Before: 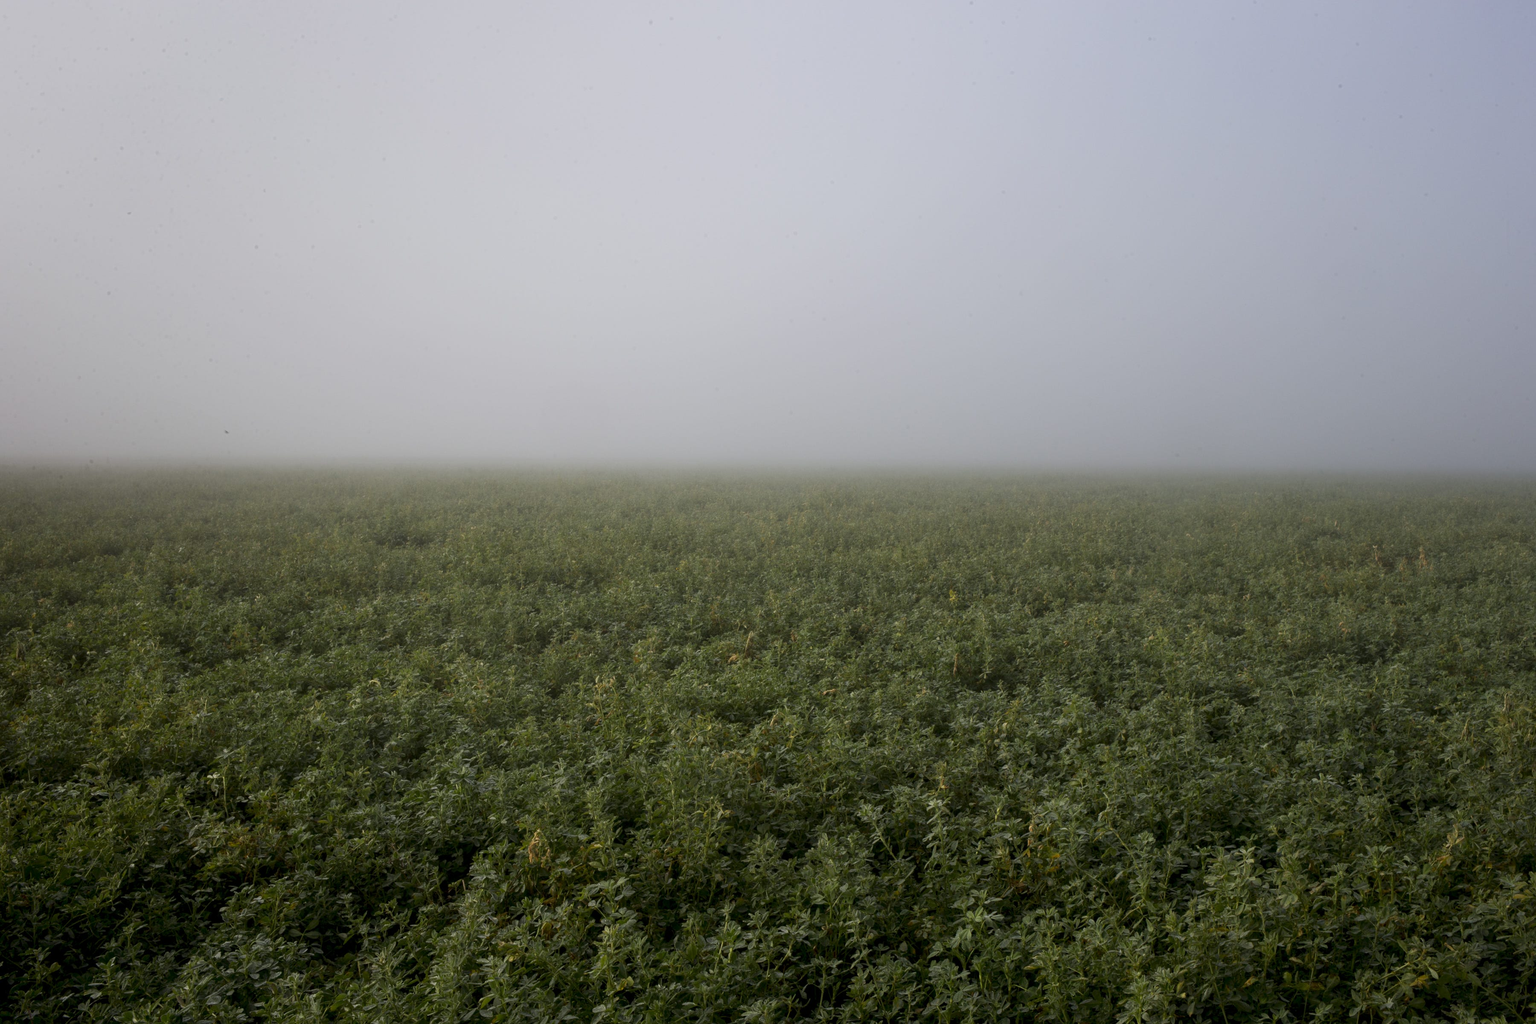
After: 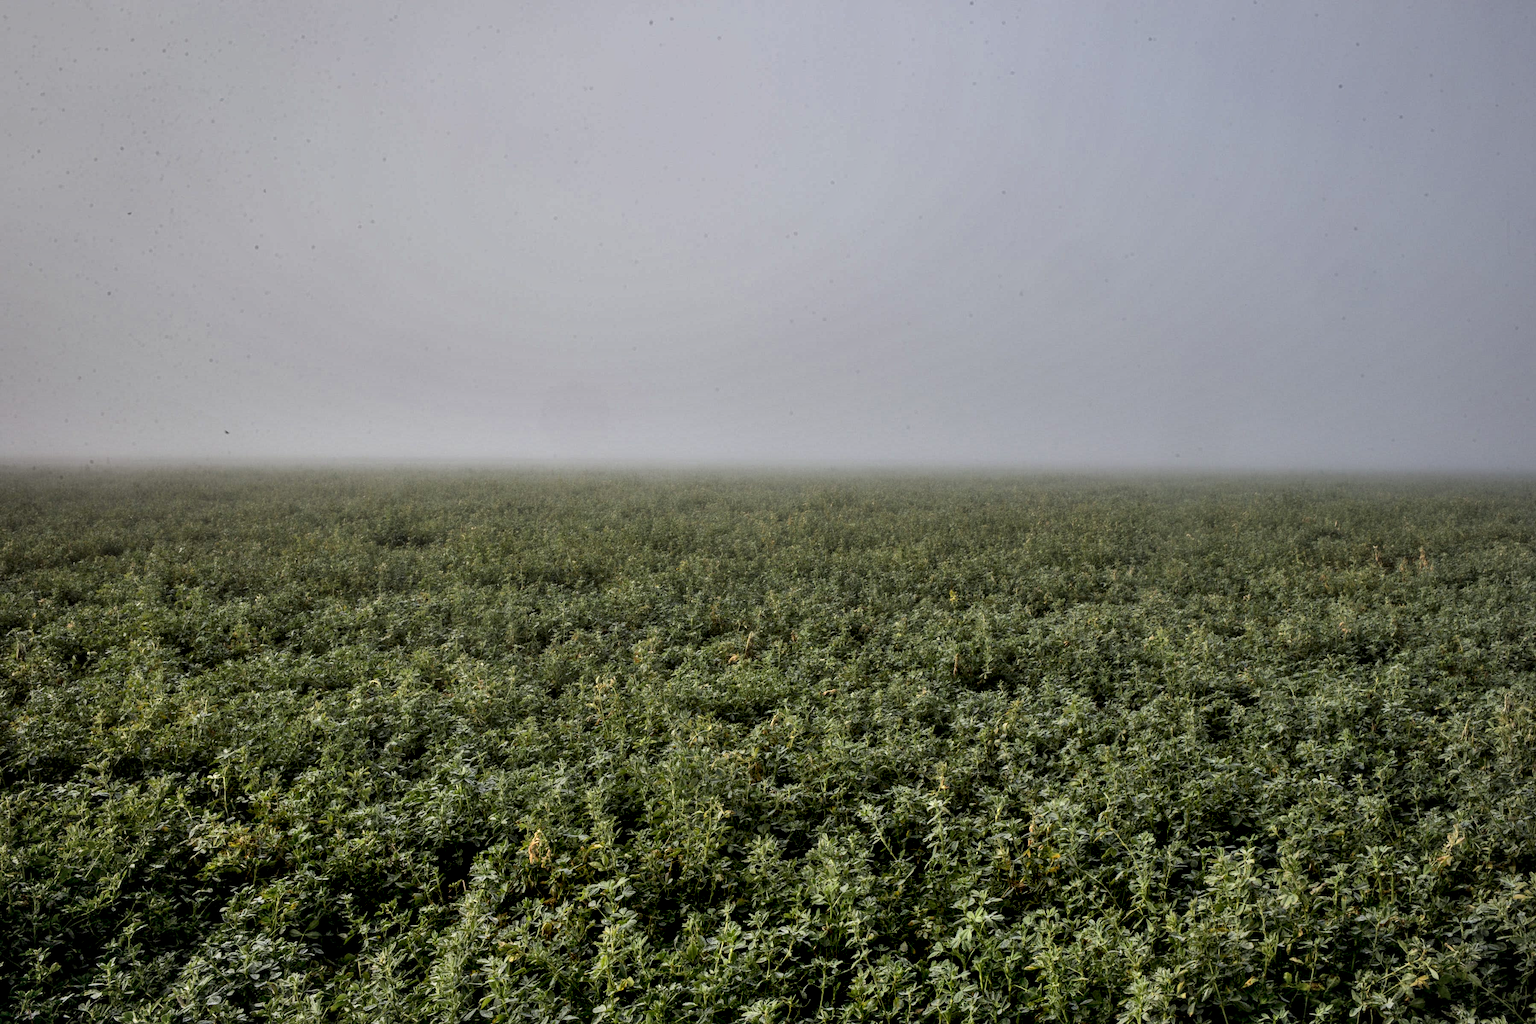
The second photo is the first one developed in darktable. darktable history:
local contrast: on, module defaults
contrast equalizer: octaves 7, y [[0.627 ×6], [0.563 ×6], [0 ×6], [0 ×6], [0 ×6]]
shadows and highlights: soften with gaussian
vignetting: fall-off start 84.19%, fall-off radius 79.95%, brightness -0.281, width/height ratio 1.214, unbound false
